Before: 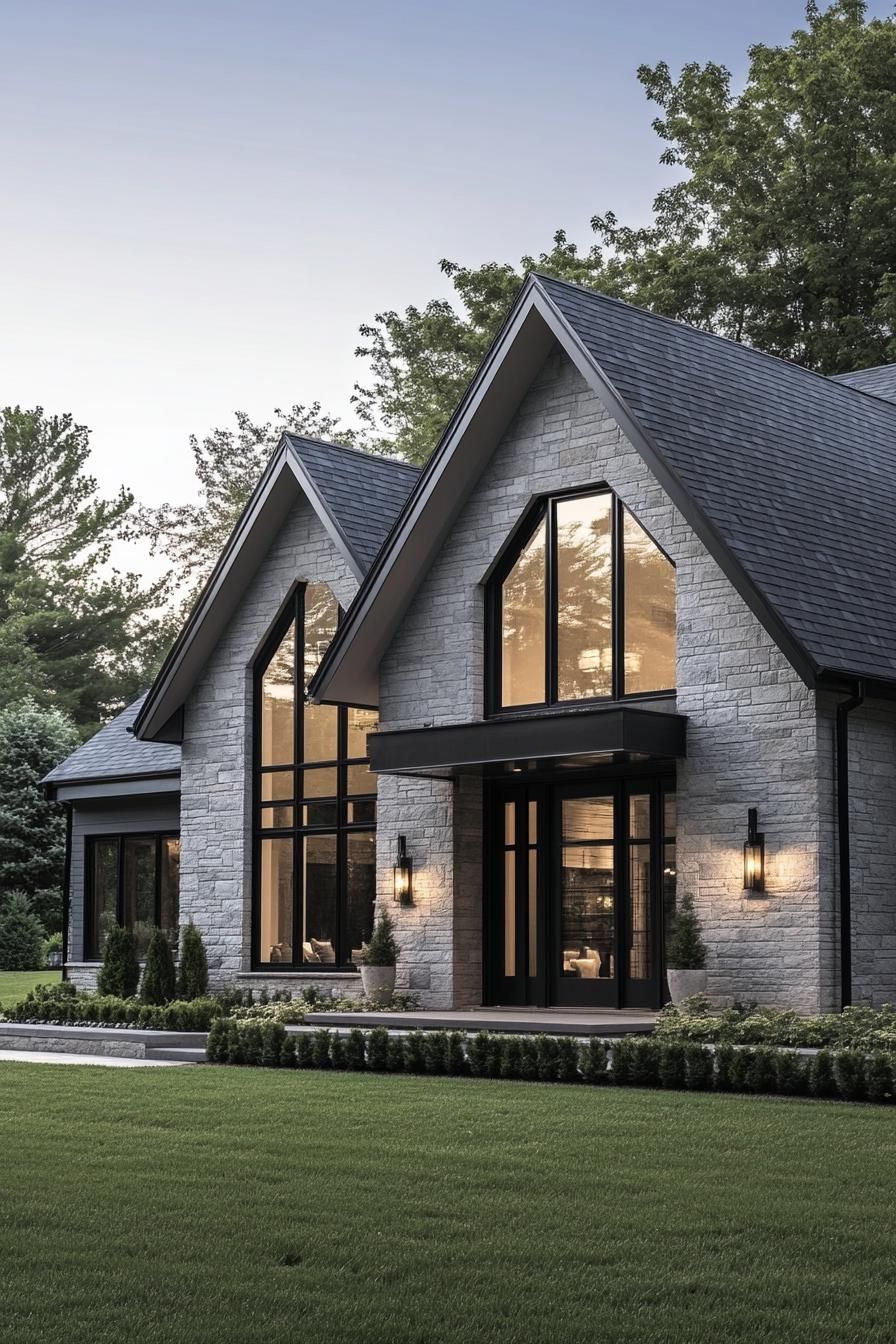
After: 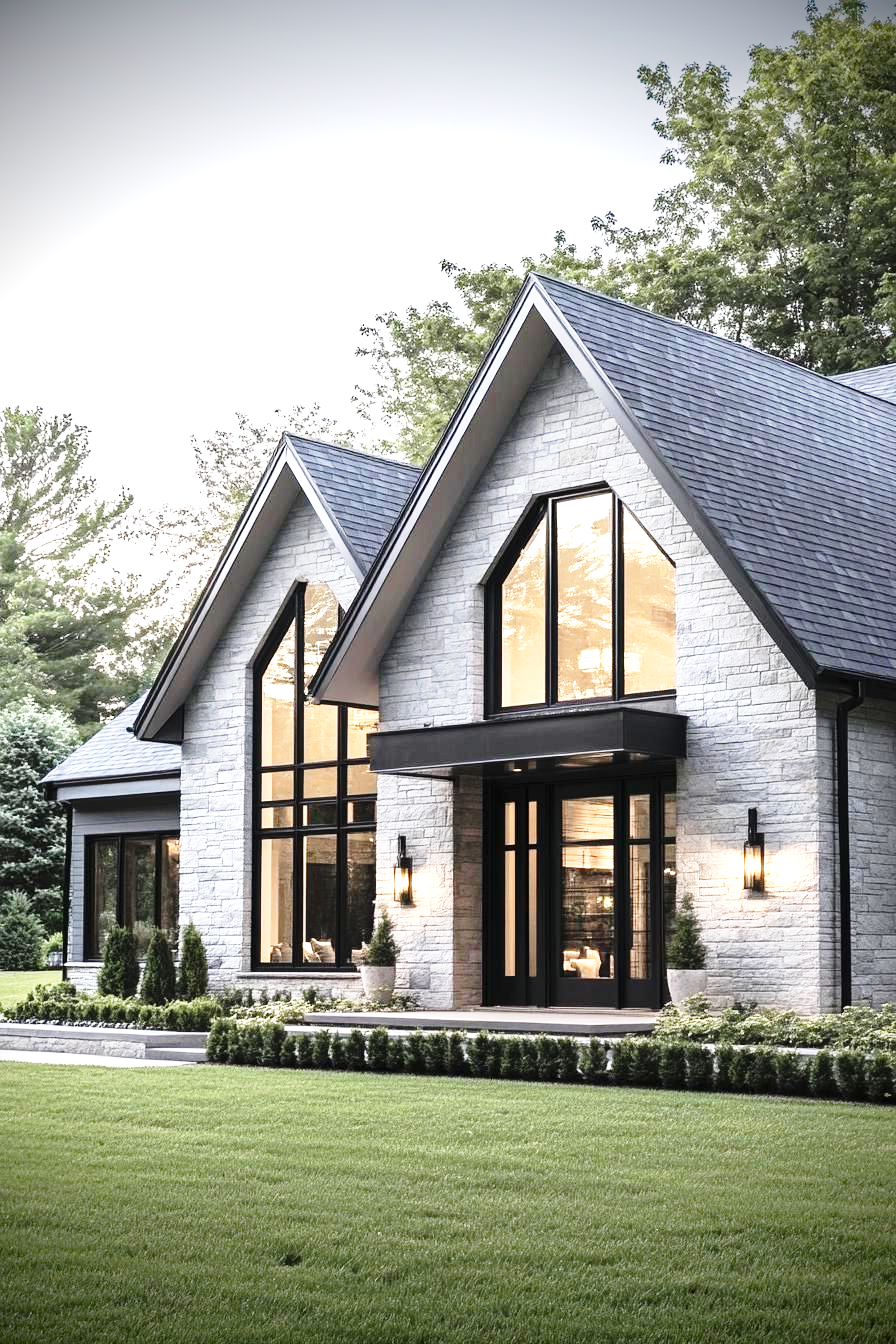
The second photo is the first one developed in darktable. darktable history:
exposure: black level correction 0, exposure 1 EV, compensate exposure bias true, compensate highlight preservation false
vignetting: brightness -0.988, saturation 0.49
base curve: curves: ch0 [(0, 0) (0.028, 0.03) (0.121, 0.232) (0.46, 0.748) (0.859, 0.968) (1, 1)], preserve colors none
